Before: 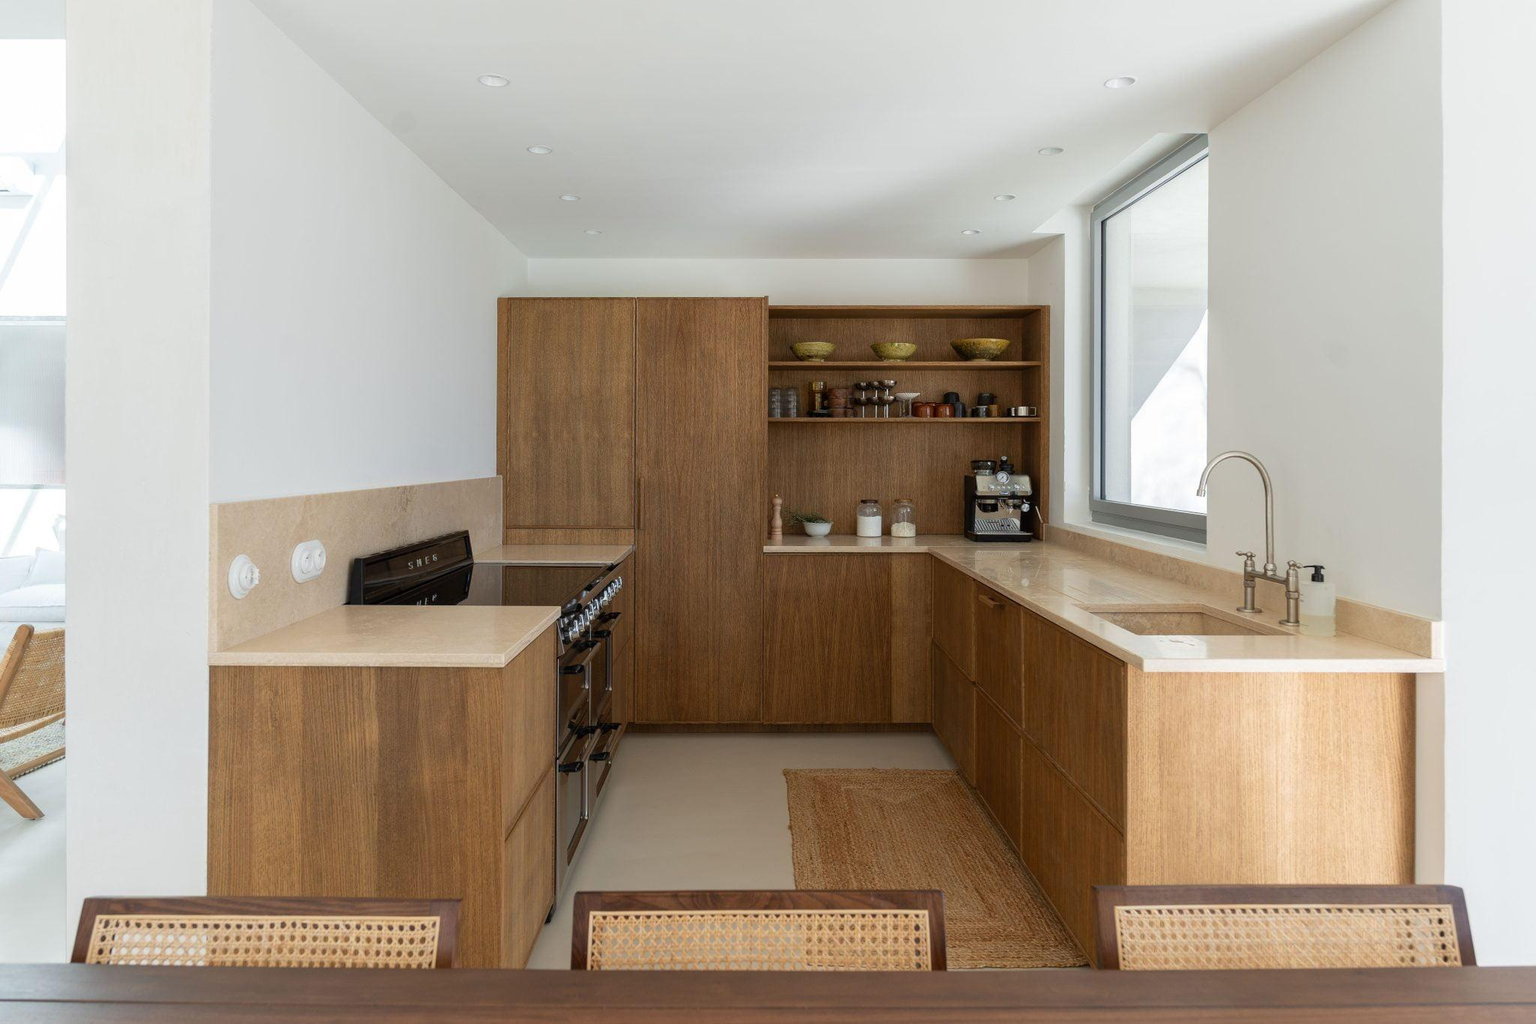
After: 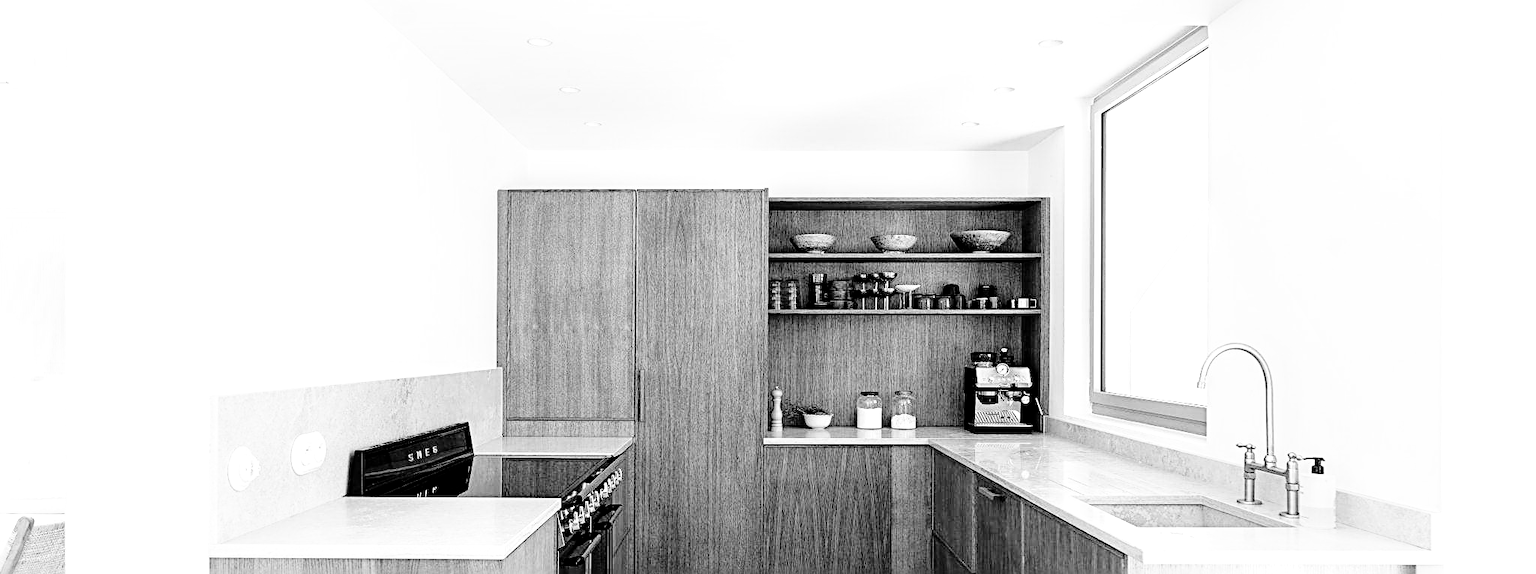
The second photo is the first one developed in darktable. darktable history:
local contrast: highlights 100%, shadows 100%, detail 120%, midtone range 0.2
sharpen: radius 3.025, amount 0.757
monochrome: on, module defaults
filmic rgb: black relative exposure -7.65 EV, hardness 4.02, contrast 1.1, highlights saturation mix -30%
crop and rotate: top 10.605%, bottom 33.274%
fill light: exposure -2 EV, width 8.6
tone equalizer: -8 EV -0.75 EV, -7 EV -0.7 EV, -6 EV -0.6 EV, -5 EV -0.4 EV, -3 EV 0.4 EV, -2 EV 0.6 EV, -1 EV 0.7 EV, +0 EV 0.75 EV, edges refinement/feathering 500, mask exposure compensation -1.57 EV, preserve details no
exposure: black level correction 0, exposure 1.379 EV, compensate exposure bias true, compensate highlight preservation false
